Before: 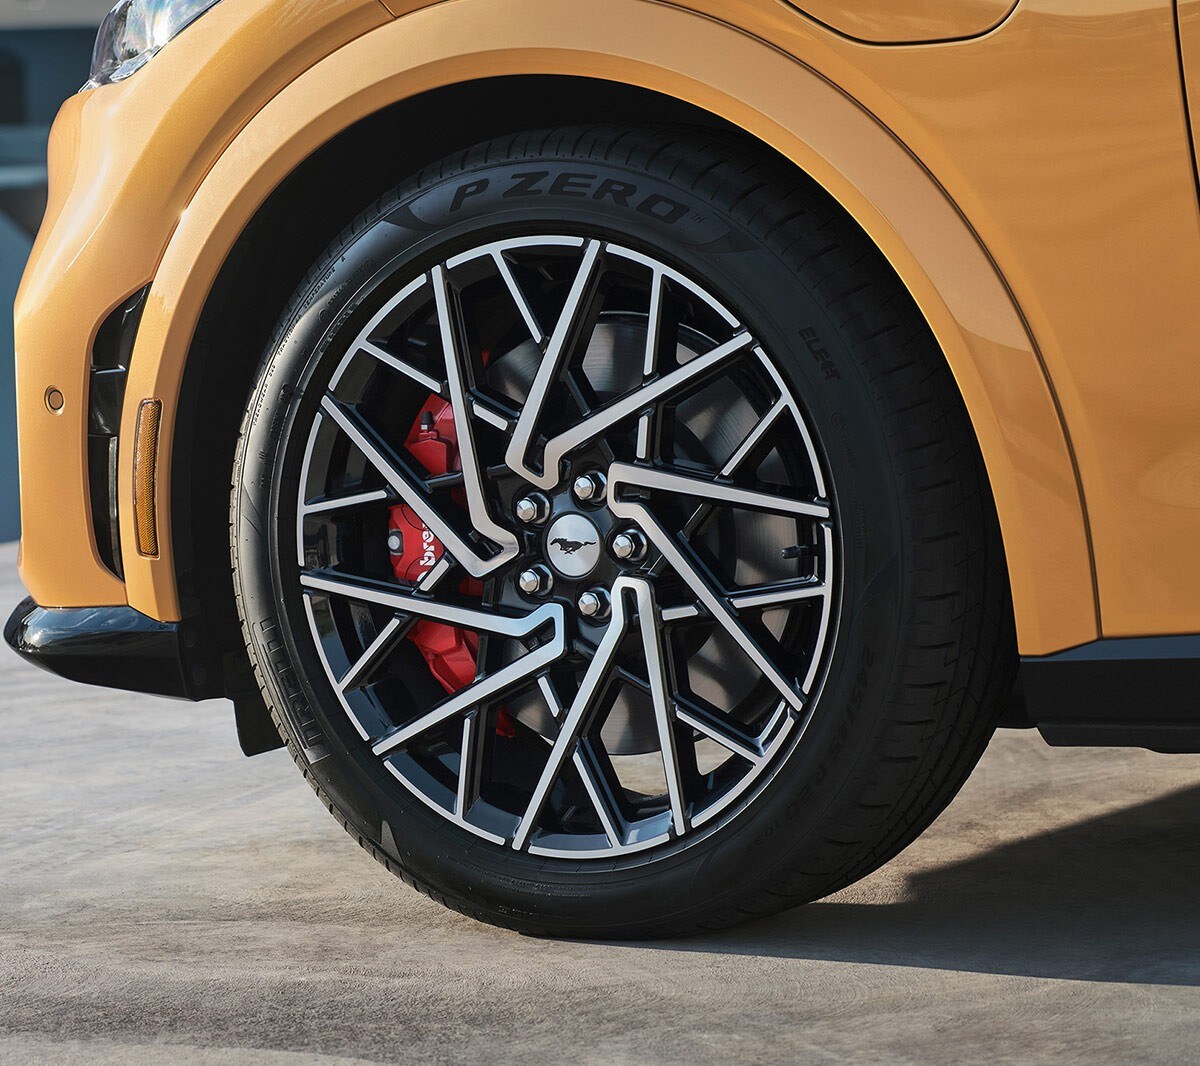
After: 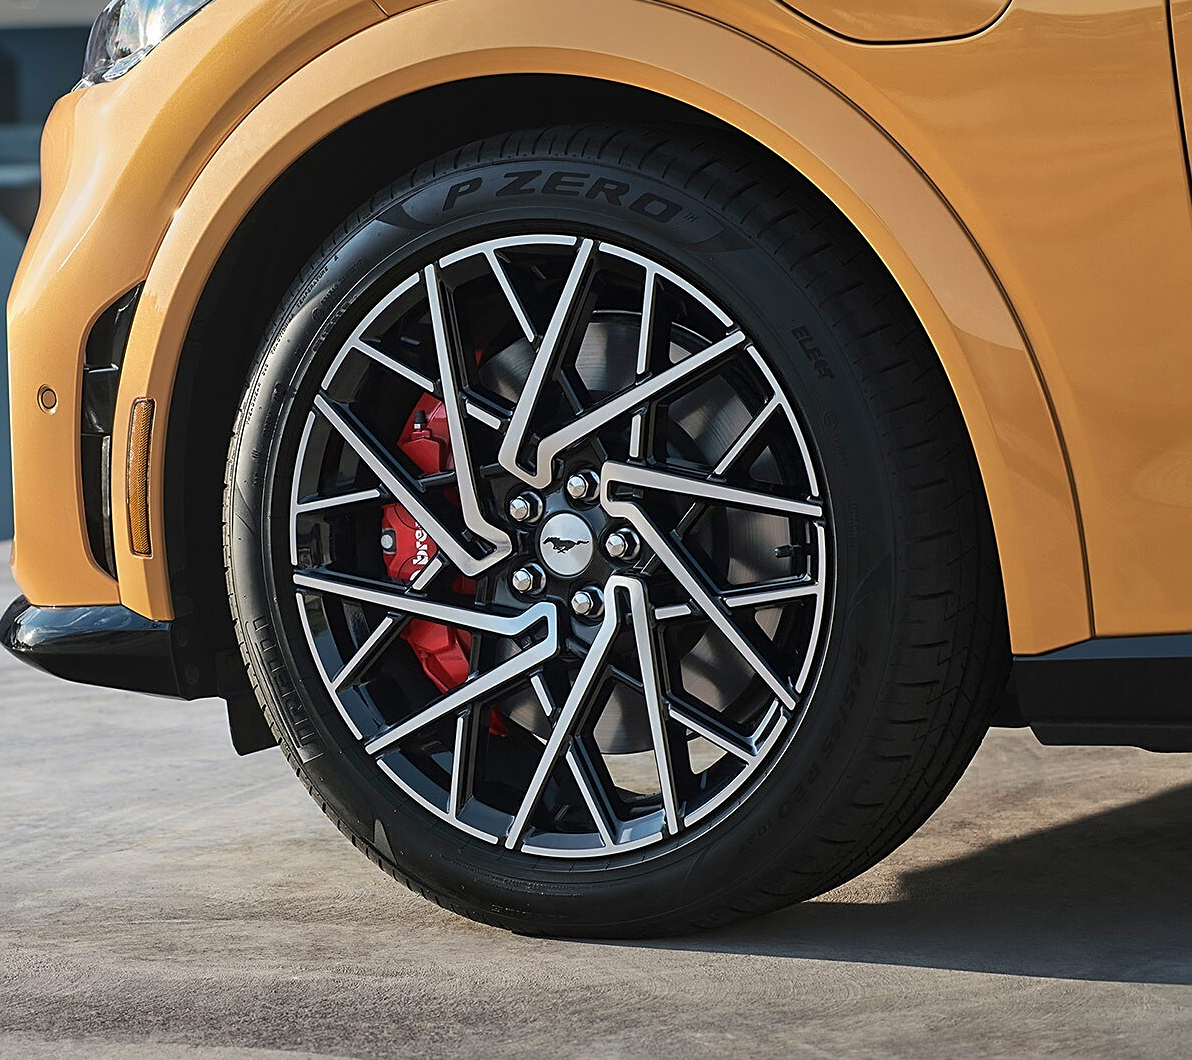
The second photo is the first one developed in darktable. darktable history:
sharpen: on, module defaults
crop and rotate: left 0.614%, top 0.179%, bottom 0.309%
